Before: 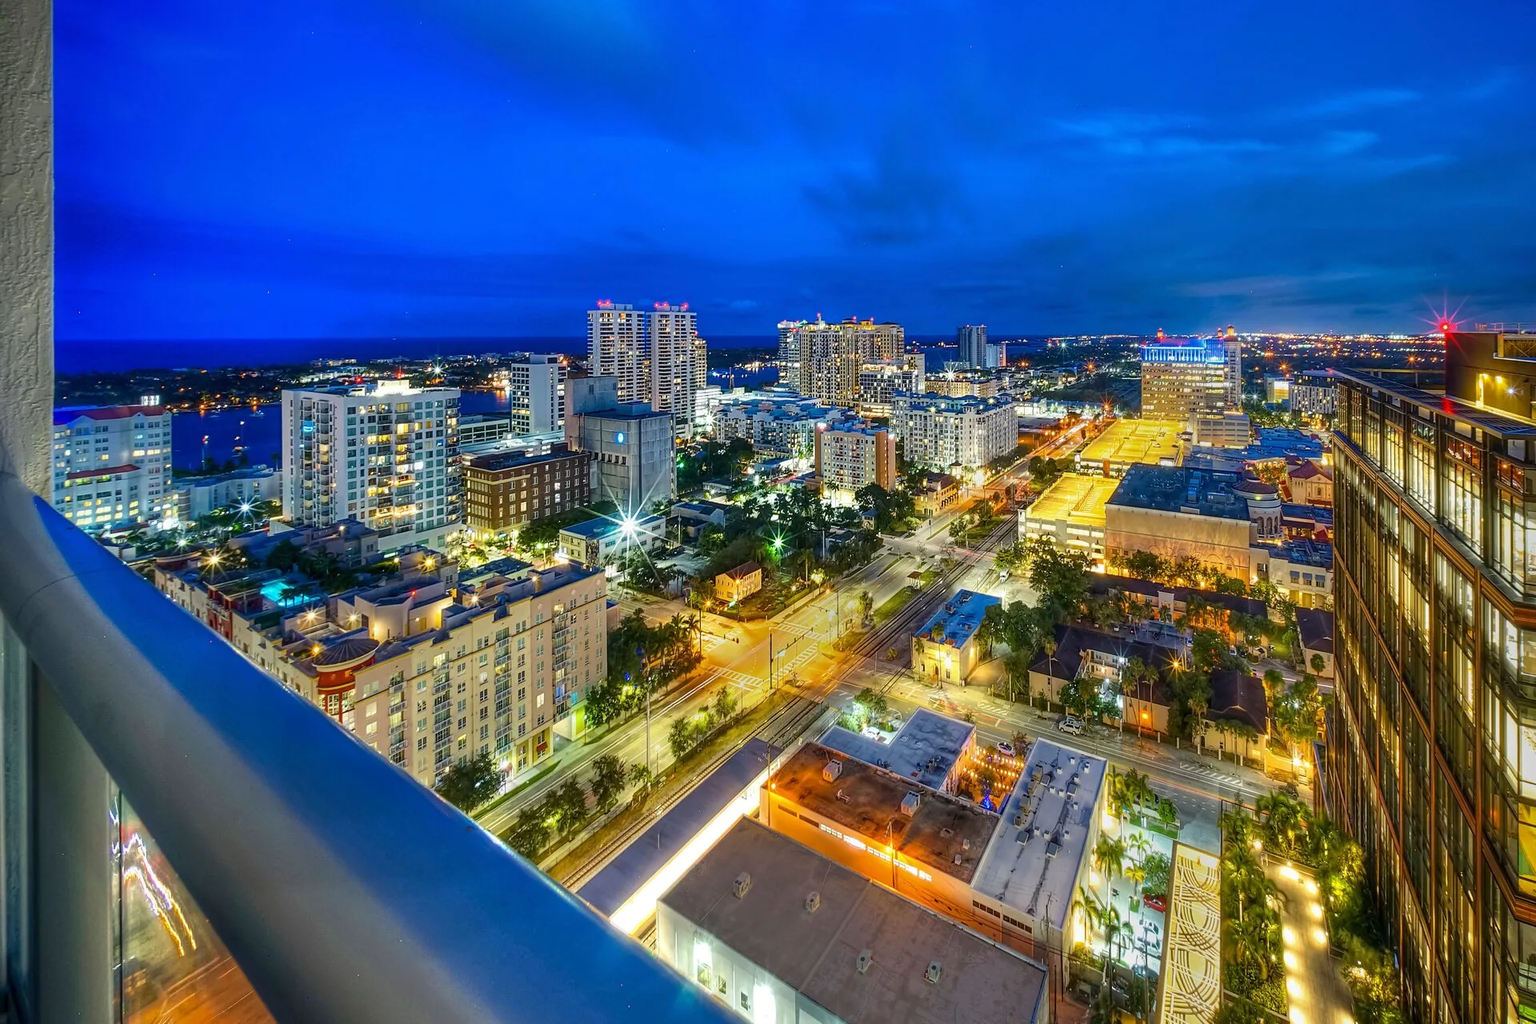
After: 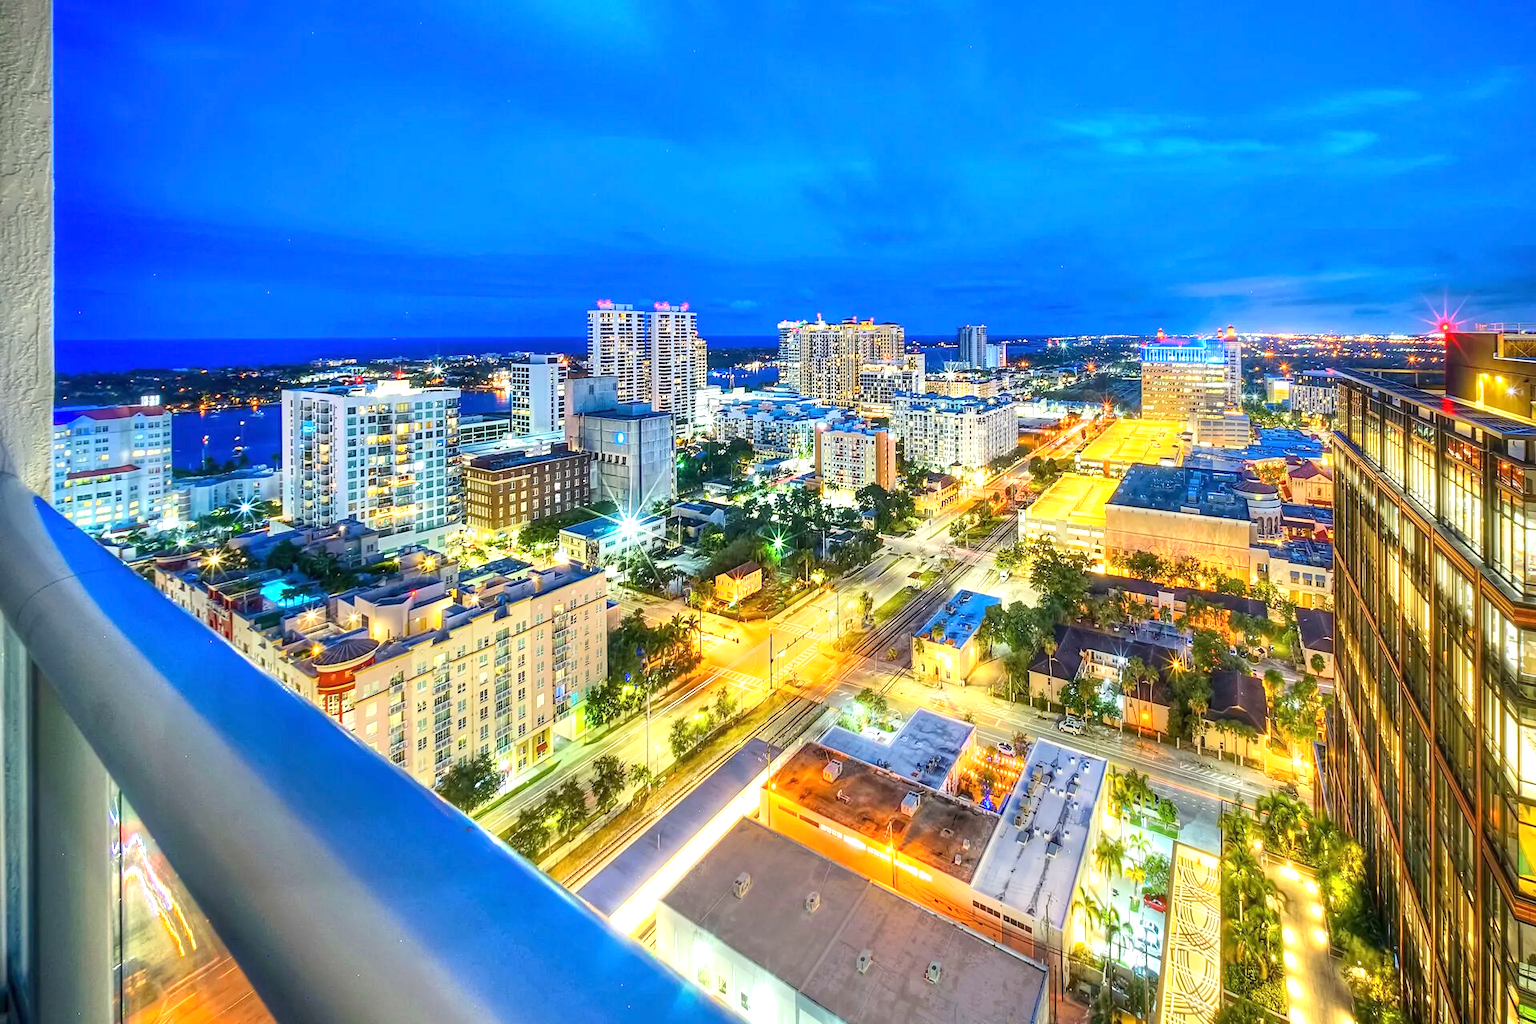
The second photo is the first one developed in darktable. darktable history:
tone equalizer: -8 EV -0.763 EV, -7 EV -0.699 EV, -6 EV -0.601 EV, -5 EV -0.374 EV, -3 EV 0.385 EV, -2 EV 0.6 EV, -1 EV 0.682 EV, +0 EV 0.757 EV, smoothing diameter 24.94%, edges refinement/feathering 5.69, preserve details guided filter
base curve: curves: ch0 [(0, 0) (0.204, 0.334) (0.55, 0.733) (1, 1)]
